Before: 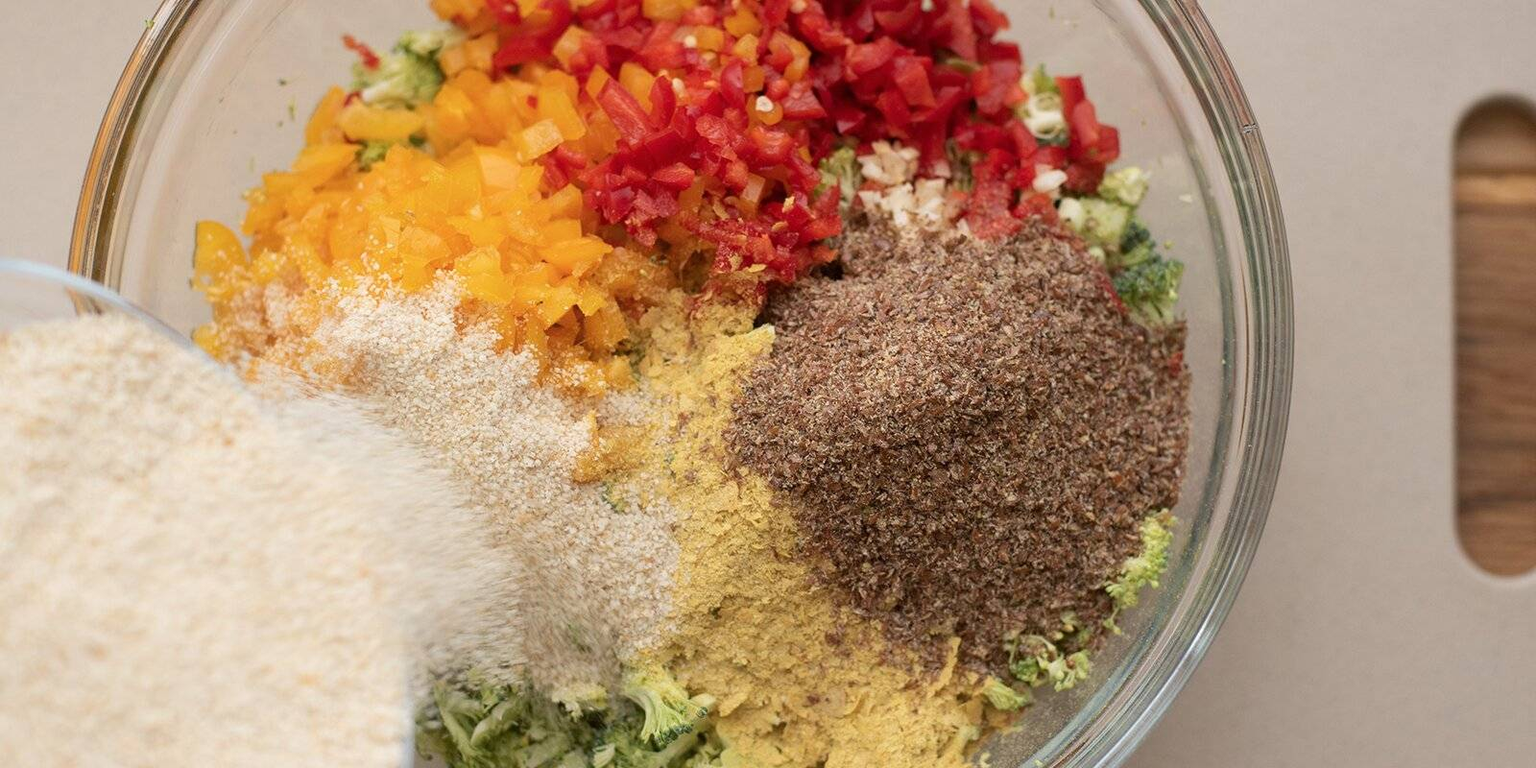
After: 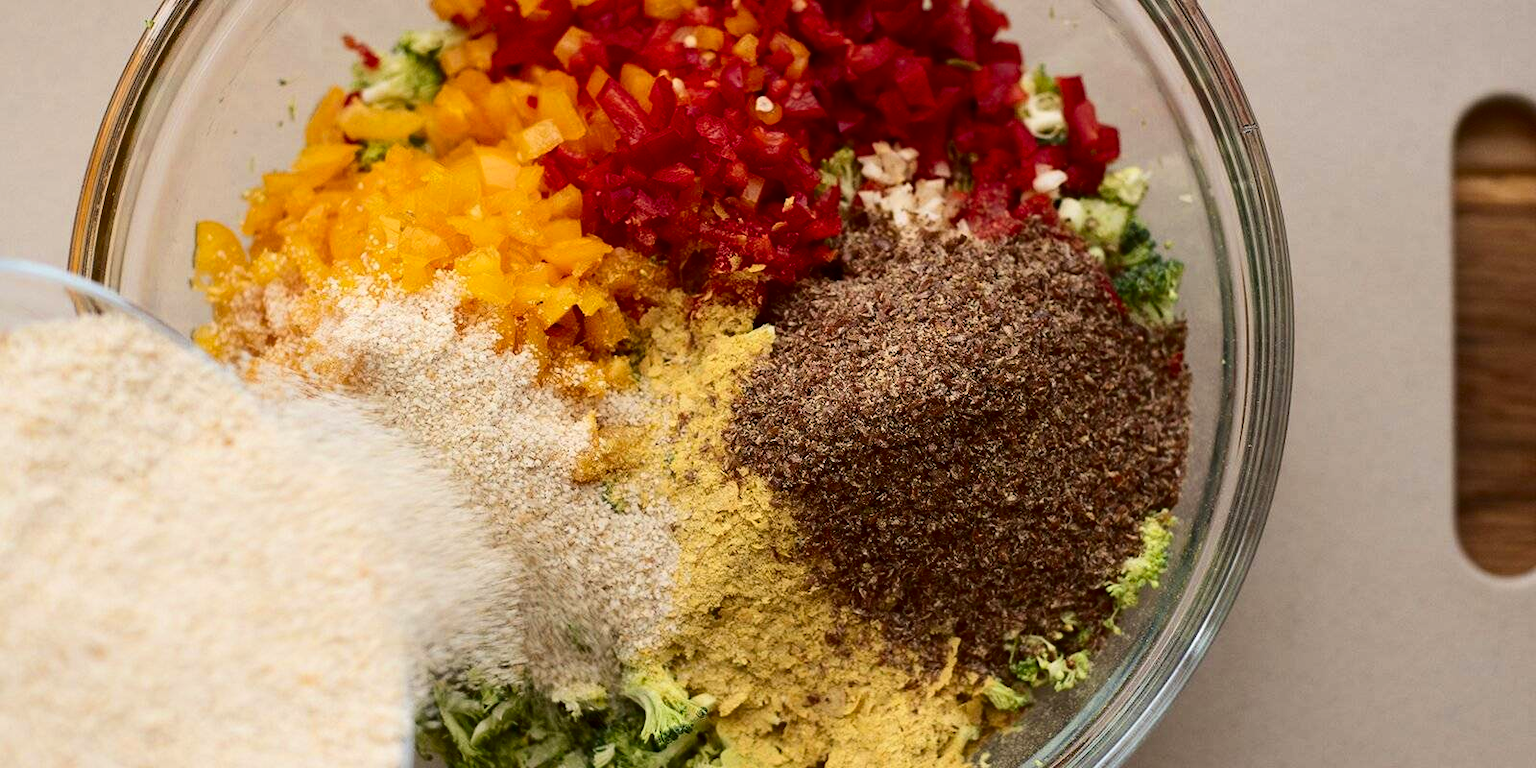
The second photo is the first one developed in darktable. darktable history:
contrast brightness saturation: contrast 0.22, brightness -0.19, saturation 0.24
color zones: curves: ch0 [(0.068, 0.464) (0.25, 0.5) (0.48, 0.508) (0.75, 0.536) (0.886, 0.476) (0.967, 0.456)]; ch1 [(0.066, 0.456) (0.25, 0.5) (0.616, 0.508) (0.746, 0.56) (0.934, 0.444)]
